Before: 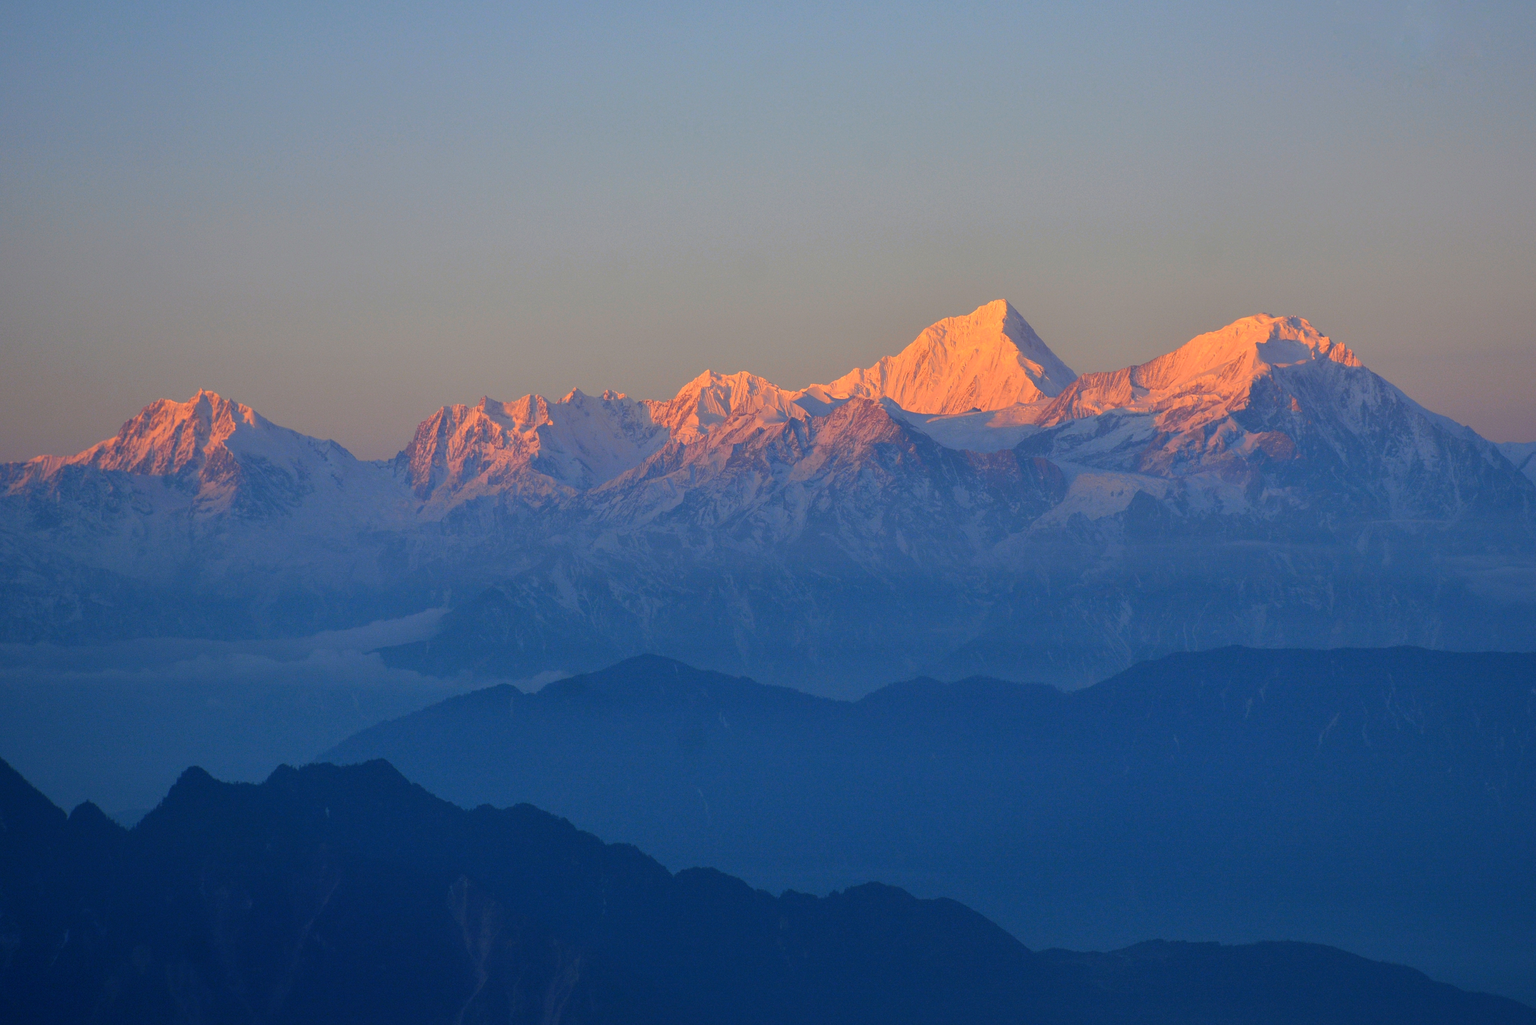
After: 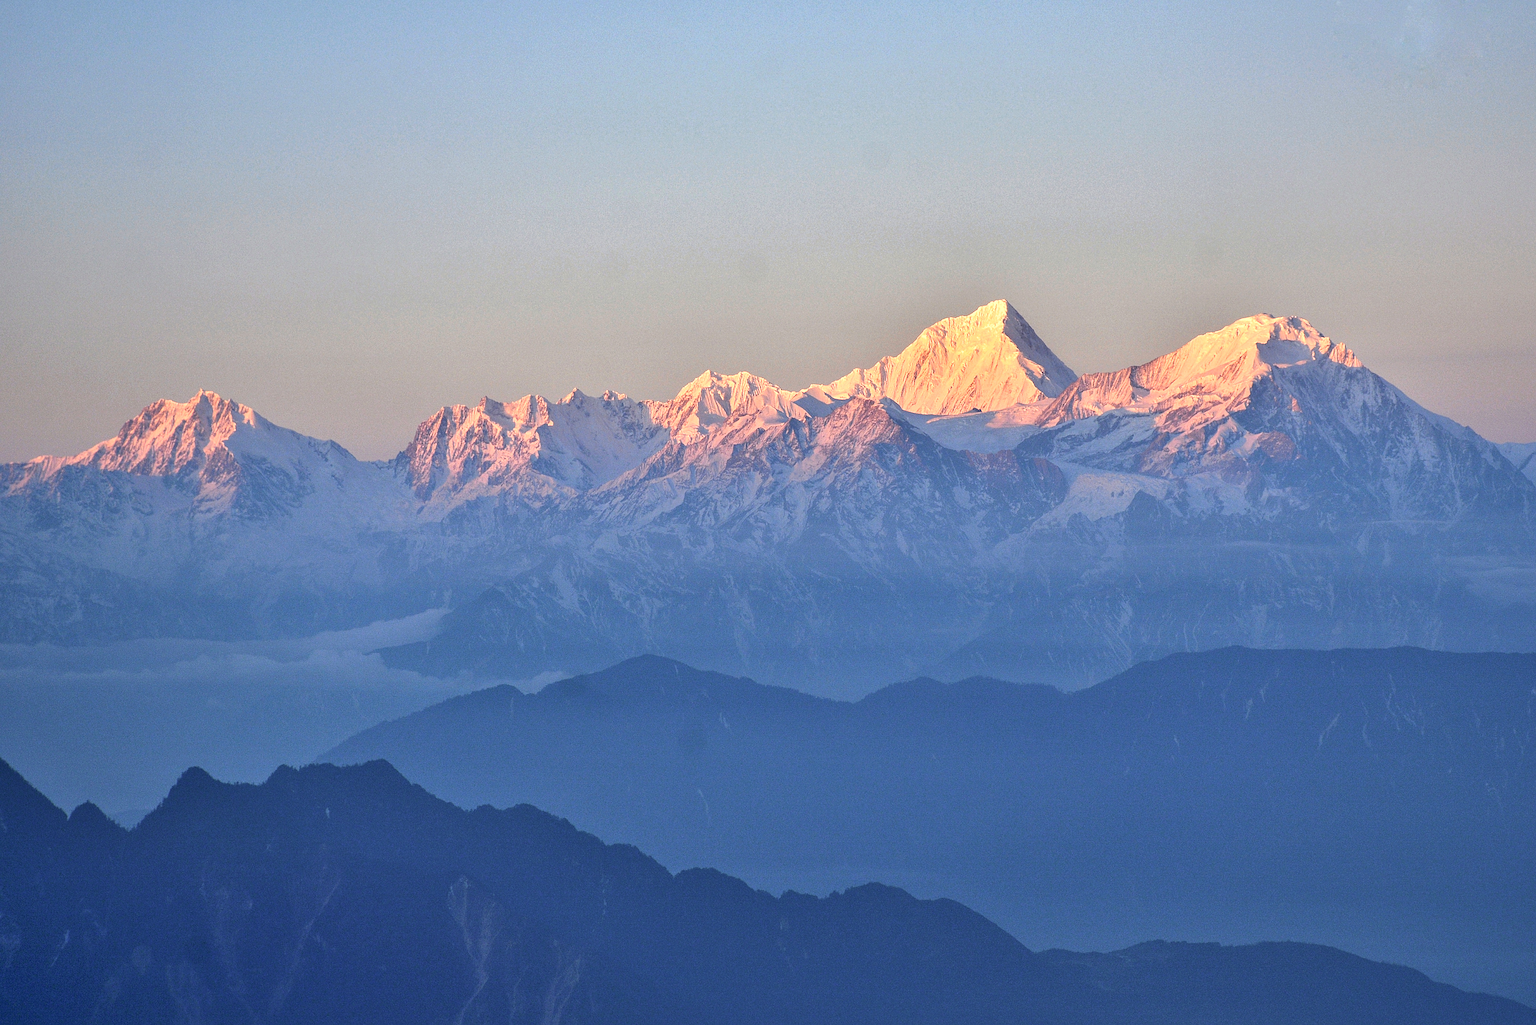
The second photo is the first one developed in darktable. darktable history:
shadows and highlights: soften with gaussian
contrast brightness saturation: contrast 0.062, brightness -0.011, saturation -0.228
sharpen: on, module defaults
exposure: black level correction 0, exposure 1 EV, compensate exposure bias true, compensate highlight preservation false
local contrast: on, module defaults
